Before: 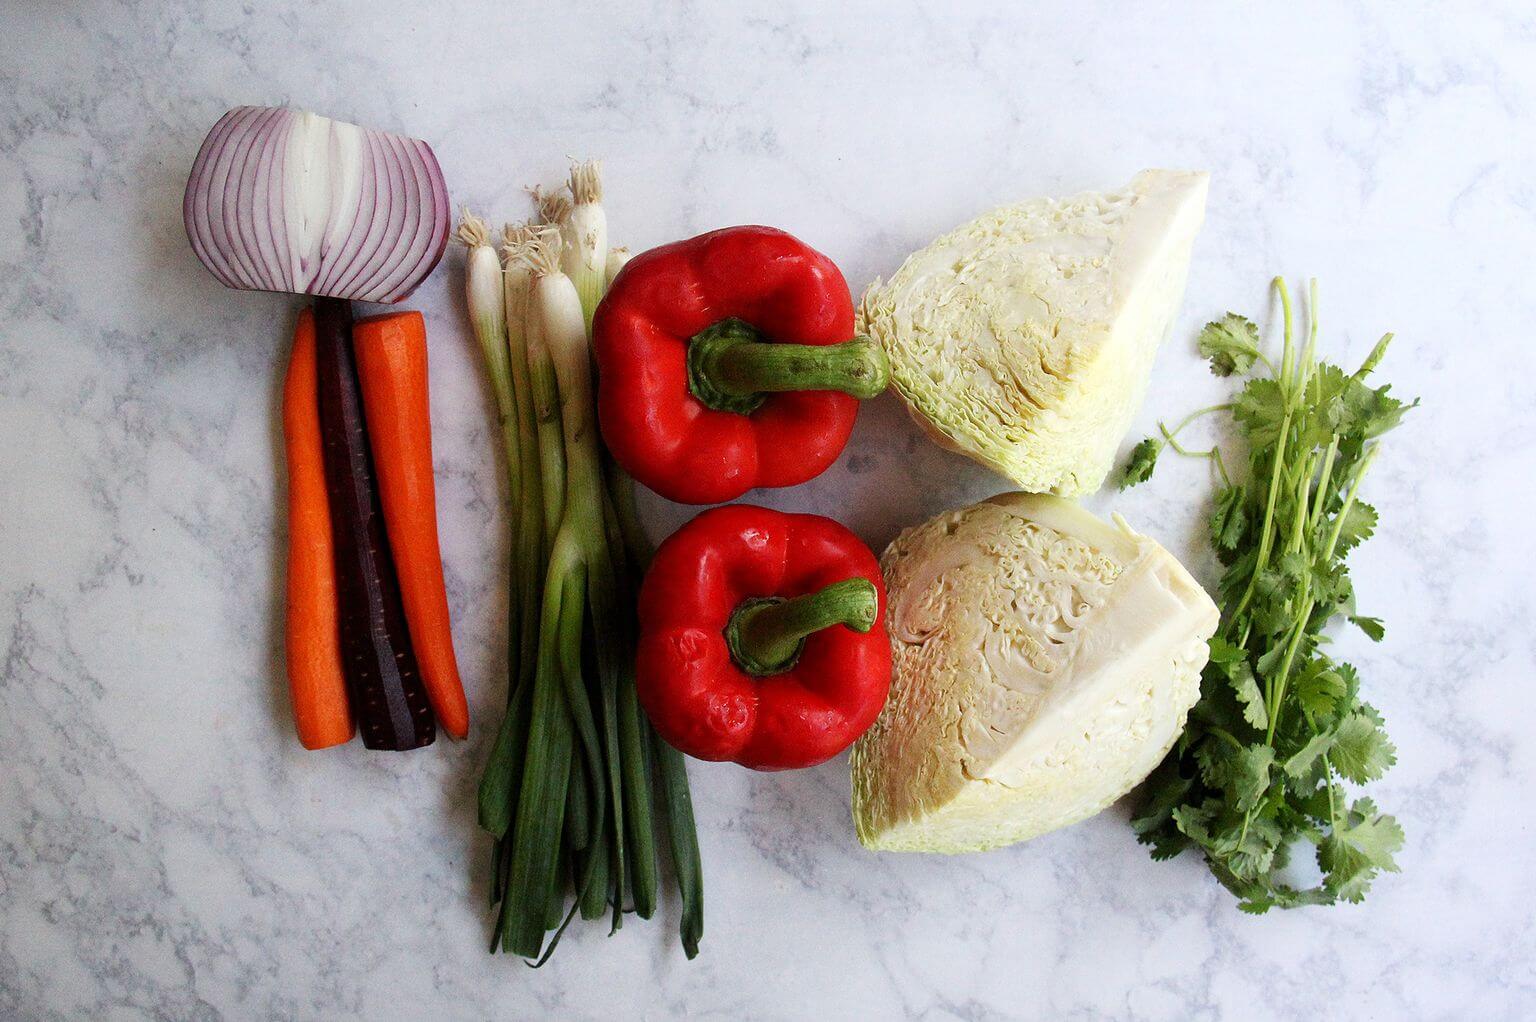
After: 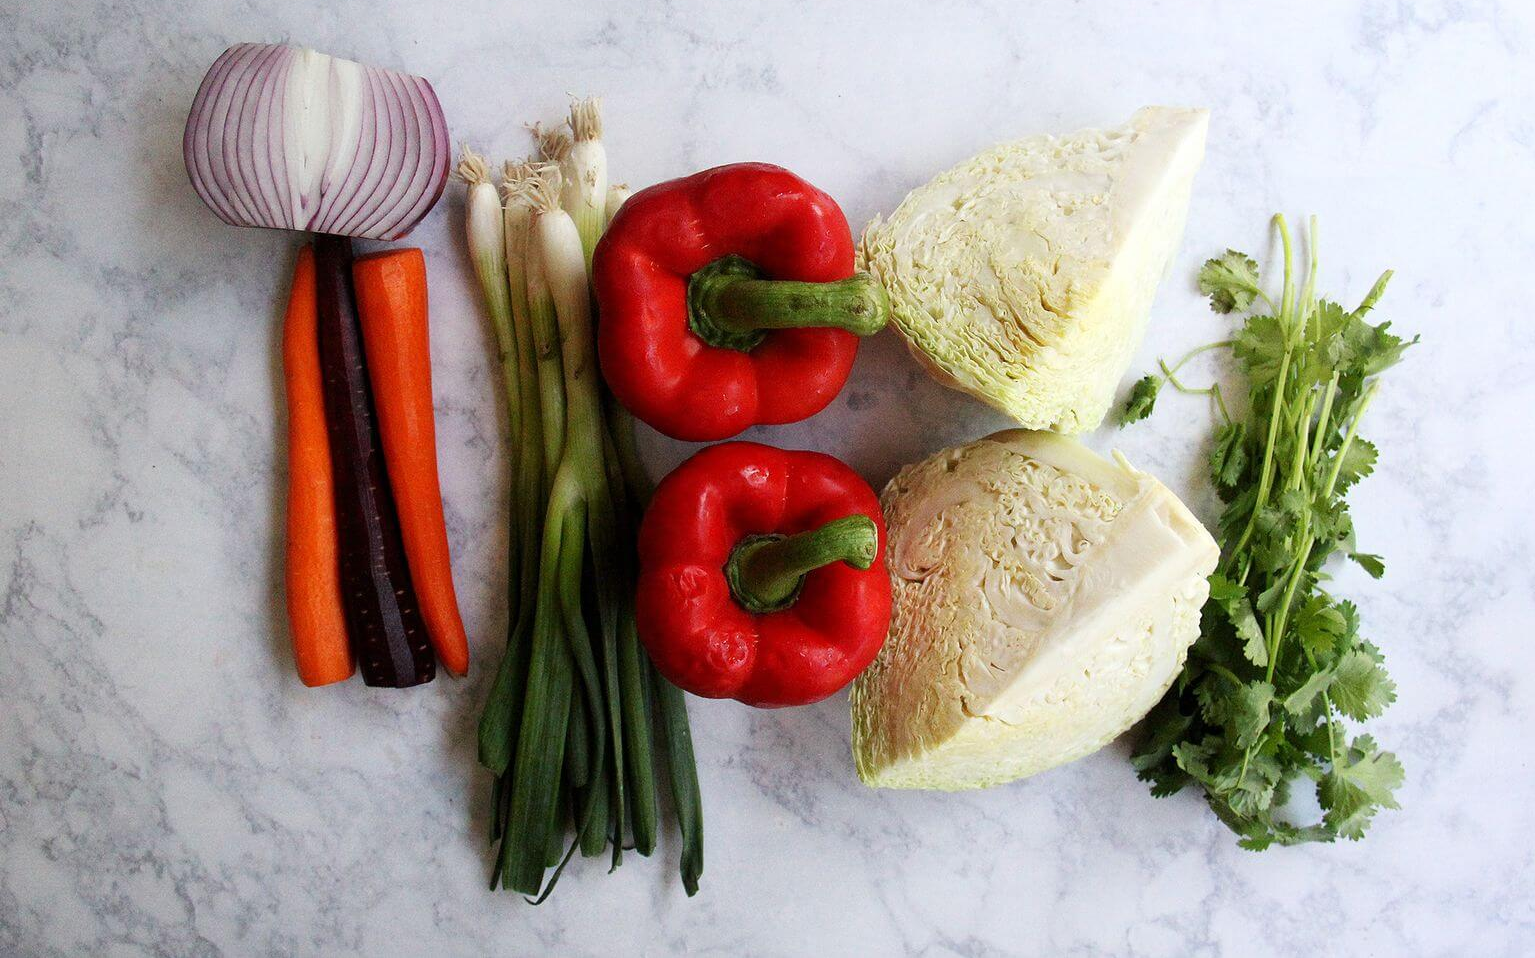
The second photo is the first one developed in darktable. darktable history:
crop and rotate: top 6.207%
